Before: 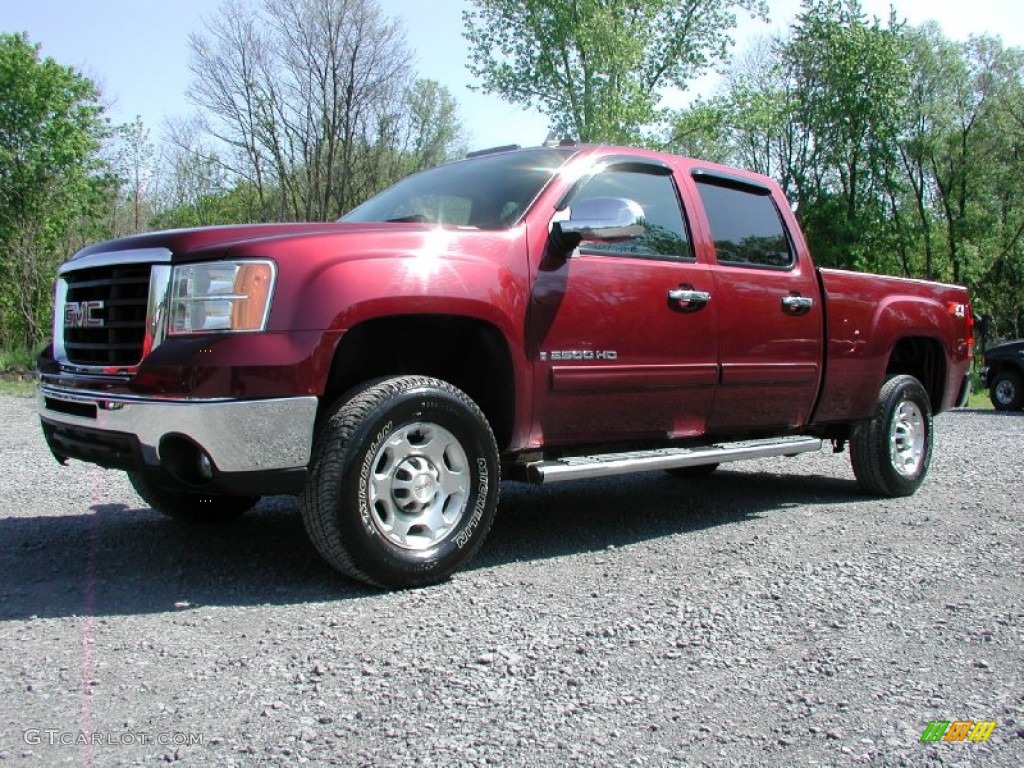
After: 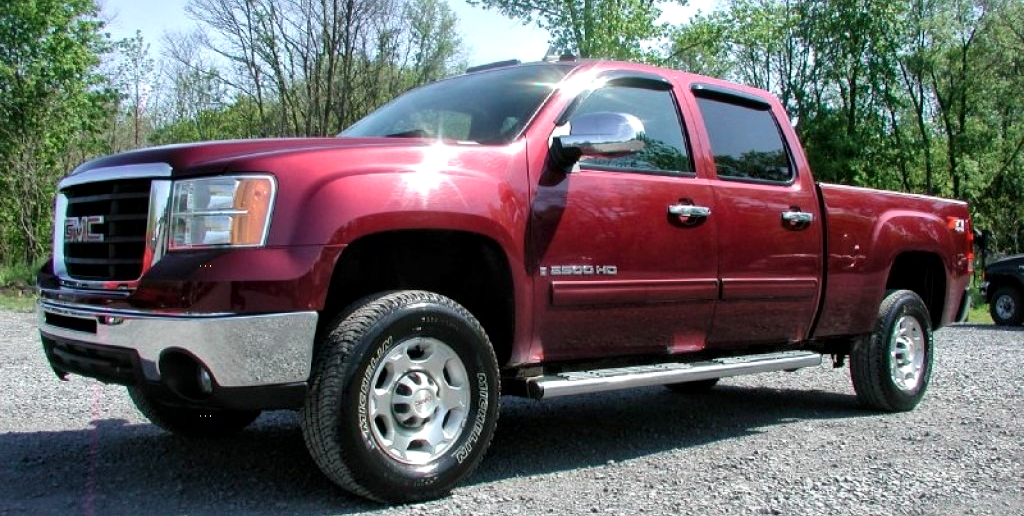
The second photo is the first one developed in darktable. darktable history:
local contrast: mode bilateral grid, contrast 20, coarseness 20, detail 150%, midtone range 0.2
tone equalizer: mask exposure compensation -0.494 EV
velvia: strength 17.51%
crop: top 11.134%, bottom 21.658%
